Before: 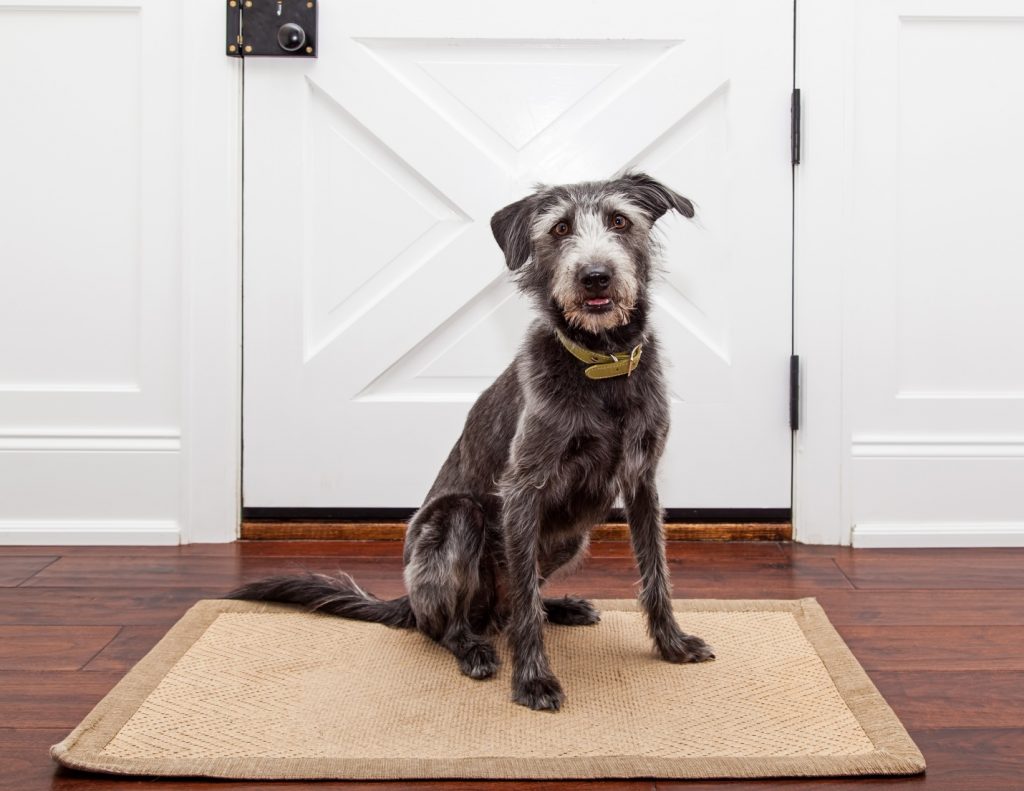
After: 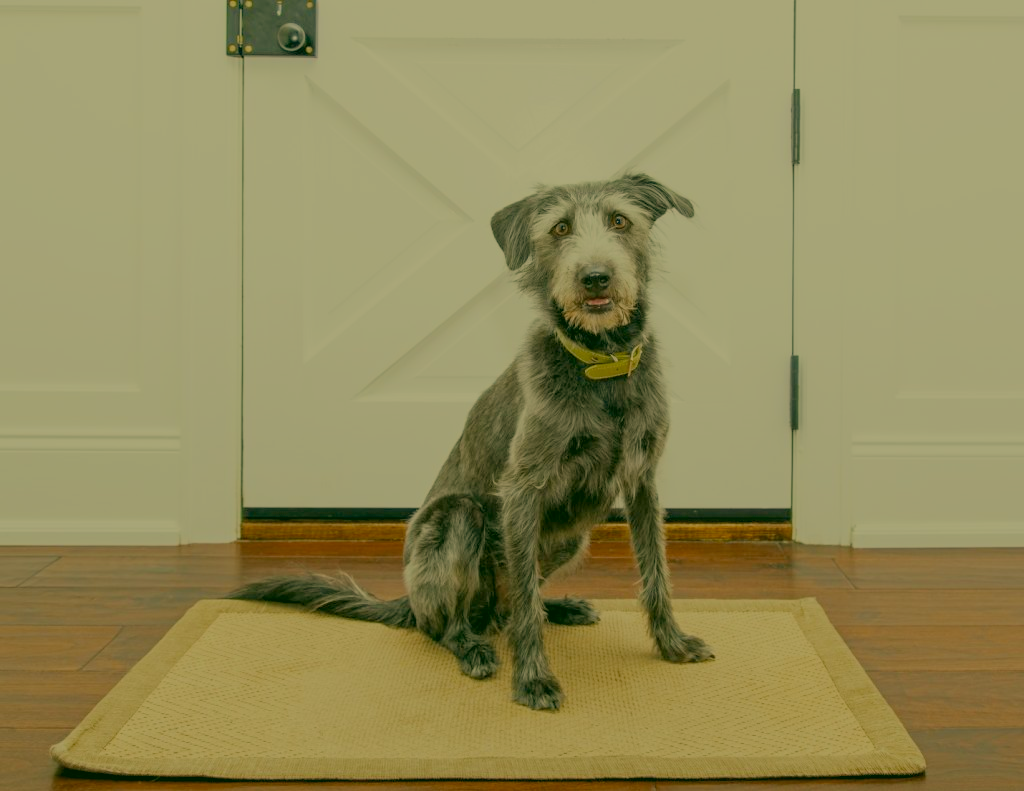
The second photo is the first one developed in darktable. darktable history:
color correction: highlights a* 5.62, highlights b* 33.57, shadows a* -25.86, shadows b* 4.02
filmic rgb: black relative exposure -14 EV, white relative exposure 8 EV, threshold 3 EV, hardness 3.74, latitude 50%, contrast 0.5, color science v5 (2021), contrast in shadows safe, contrast in highlights safe, enable highlight reconstruction true
color balance: mode lift, gamma, gain (sRGB), lift [1, 0.99, 1.01, 0.992], gamma [1, 1.037, 0.974, 0.963]
